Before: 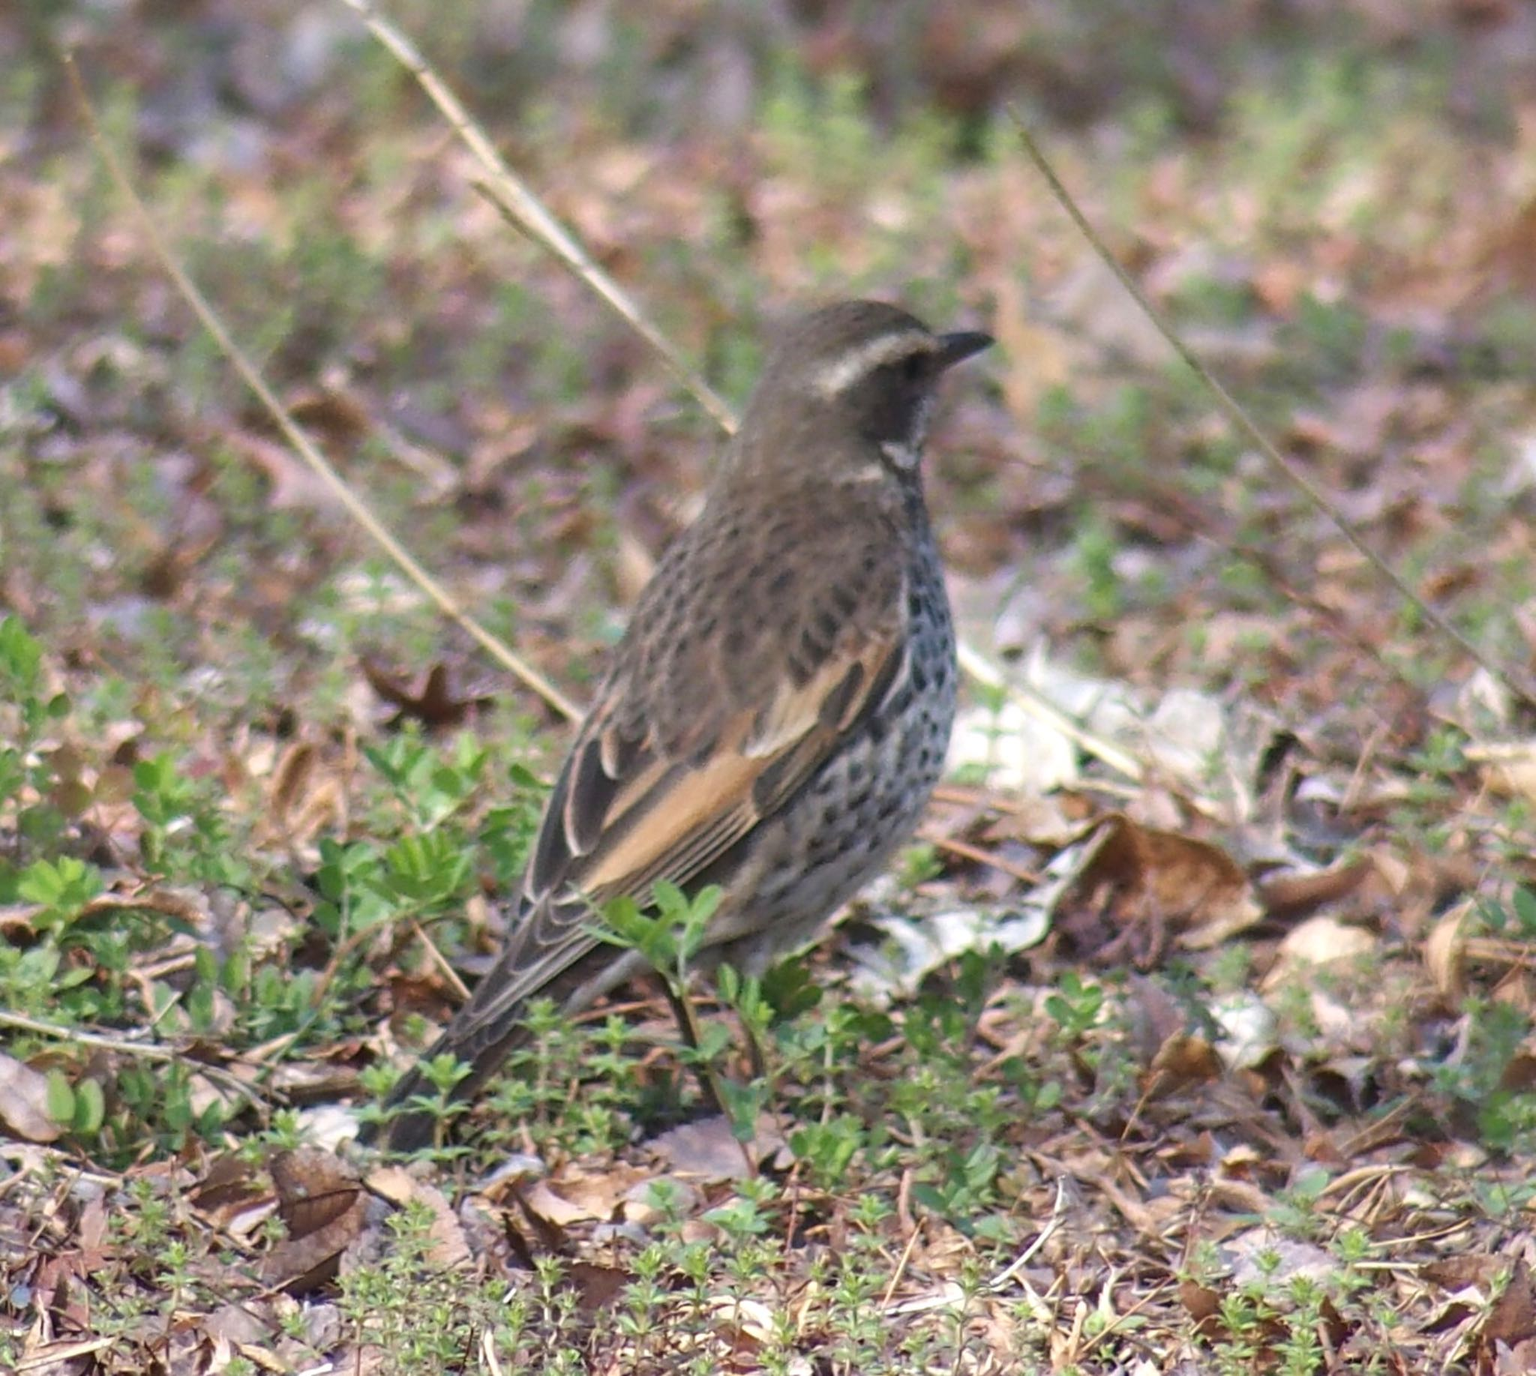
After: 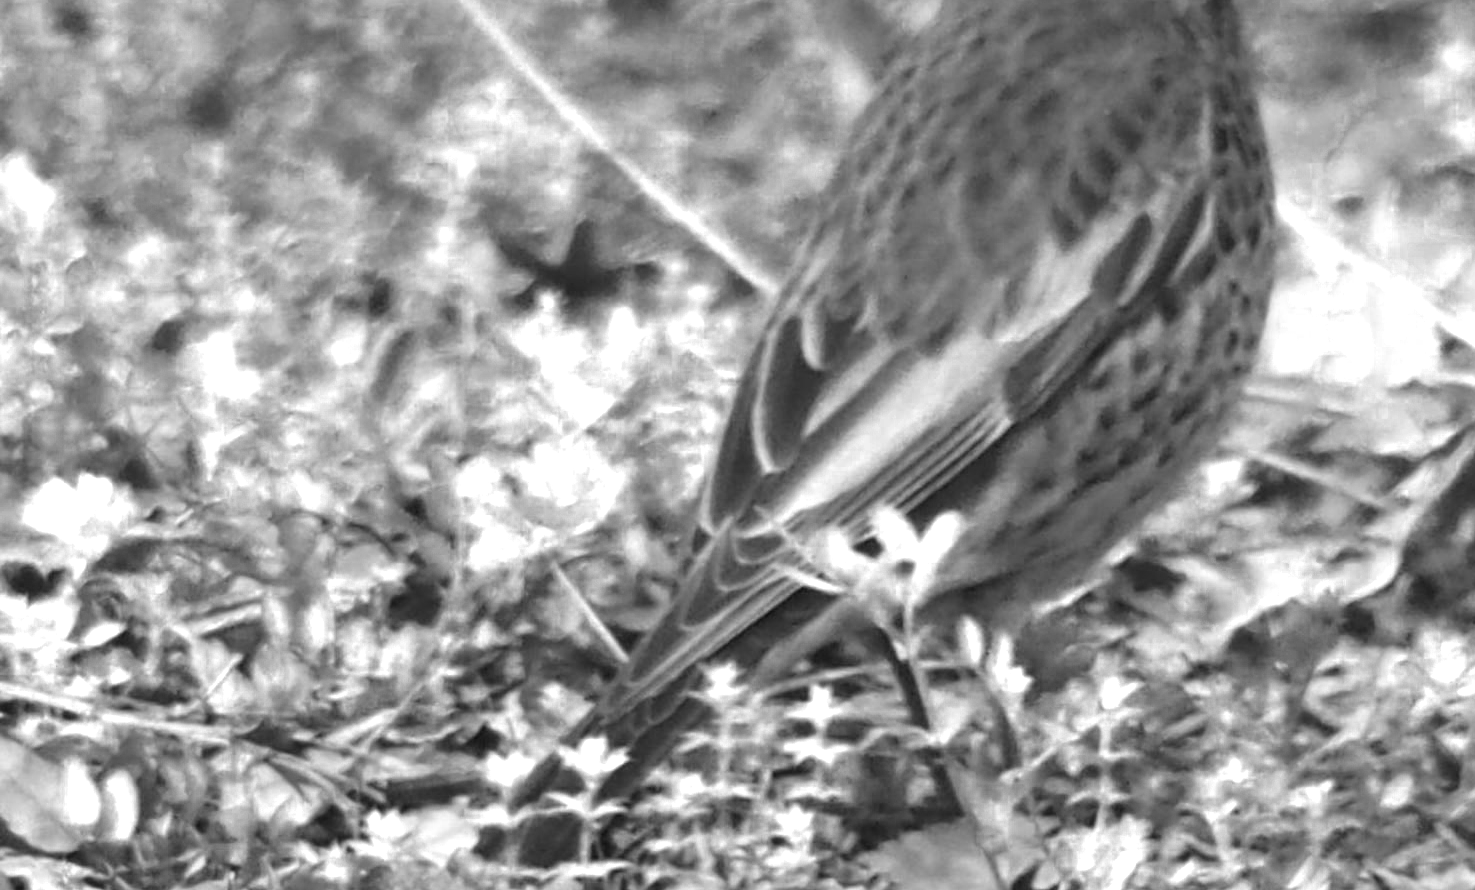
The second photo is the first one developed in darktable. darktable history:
contrast brightness saturation: saturation -0.05
crop: top 36.498%, right 27.964%, bottom 14.995%
color zones: curves: ch0 [(0, 0.554) (0.146, 0.662) (0.293, 0.86) (0.503, 0.774) (0.637, 0.106) (0.74, 0.072) (0.866, 0.488) (0.998, 0.569)]; ch1 [(0, 0) (0.143, 0) (0.286, 0) (0.429, 0) (0.571, 0) (0.714, 0) (0.857, 0)]
